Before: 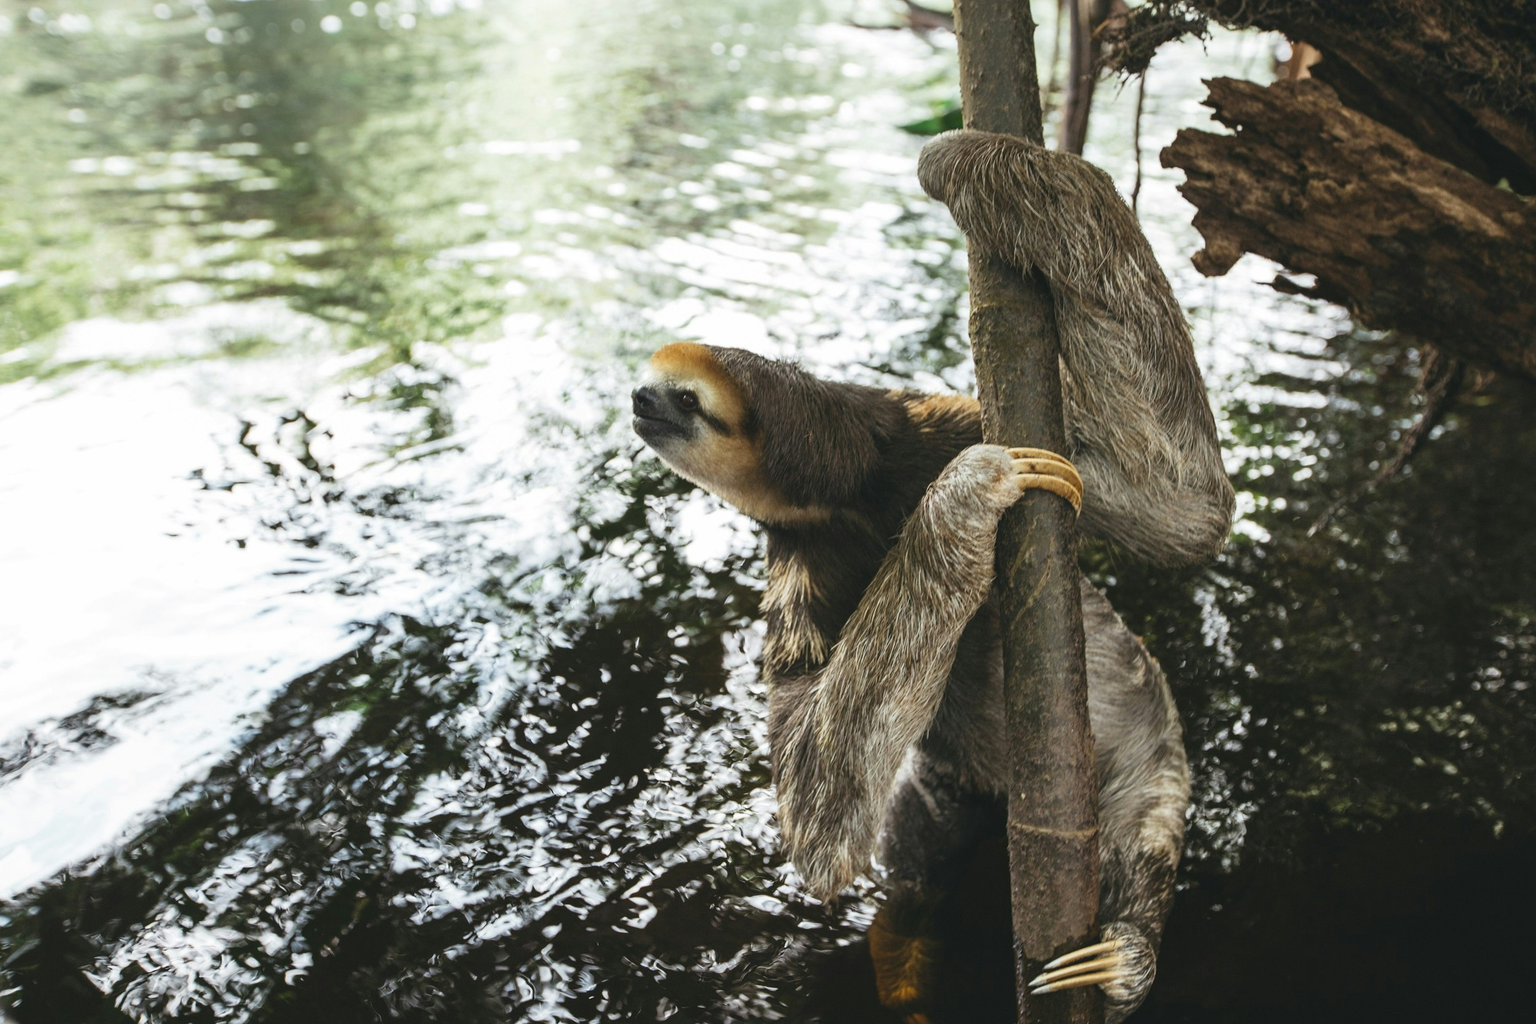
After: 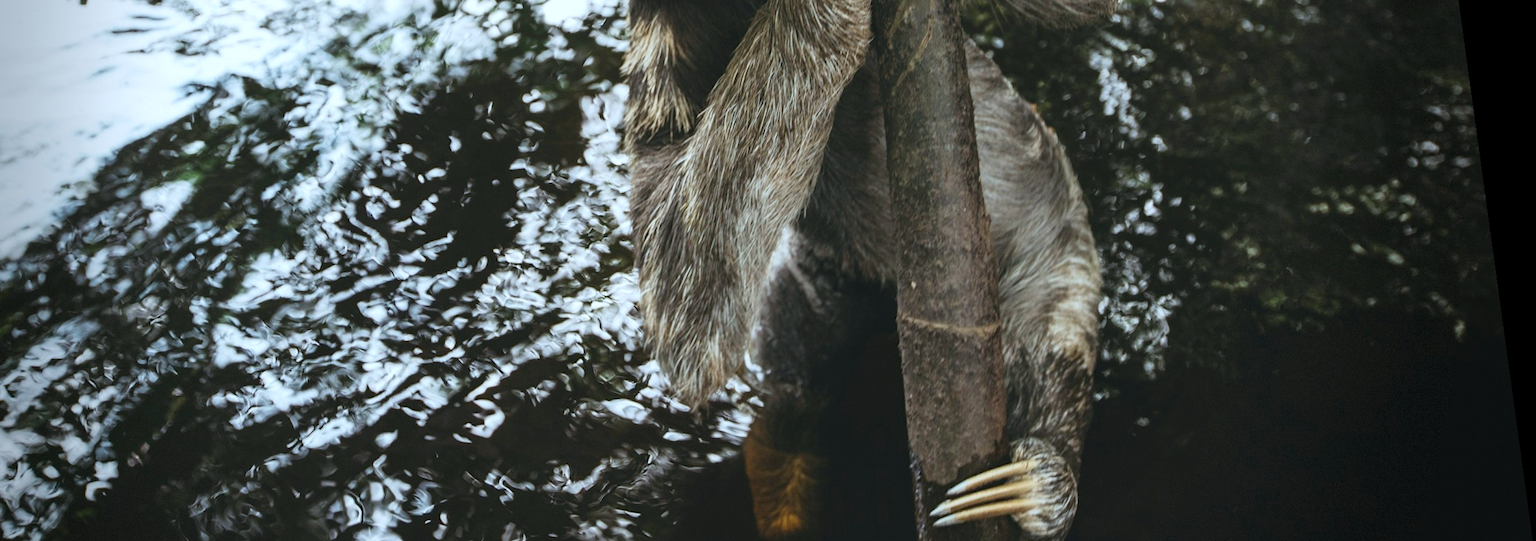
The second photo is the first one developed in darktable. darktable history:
crop and rotate: left 13.306%, top 48.129%, bottom 2.928%
vignetting: fall-off start 68.33%, fall-off radius 30%, saturation 0.042, center (-0.066, -0.311), width/height ratio 0.992, shape 0.85, dithering 8-bit output
color correction: highlights a* -4.18, highlights b* -10.81
rotate and perspective: rotation 0.128°, lens shift (vertical) -0.181, lens shift (horizontal) -0.044, shear 0.001, automatic cropping off
